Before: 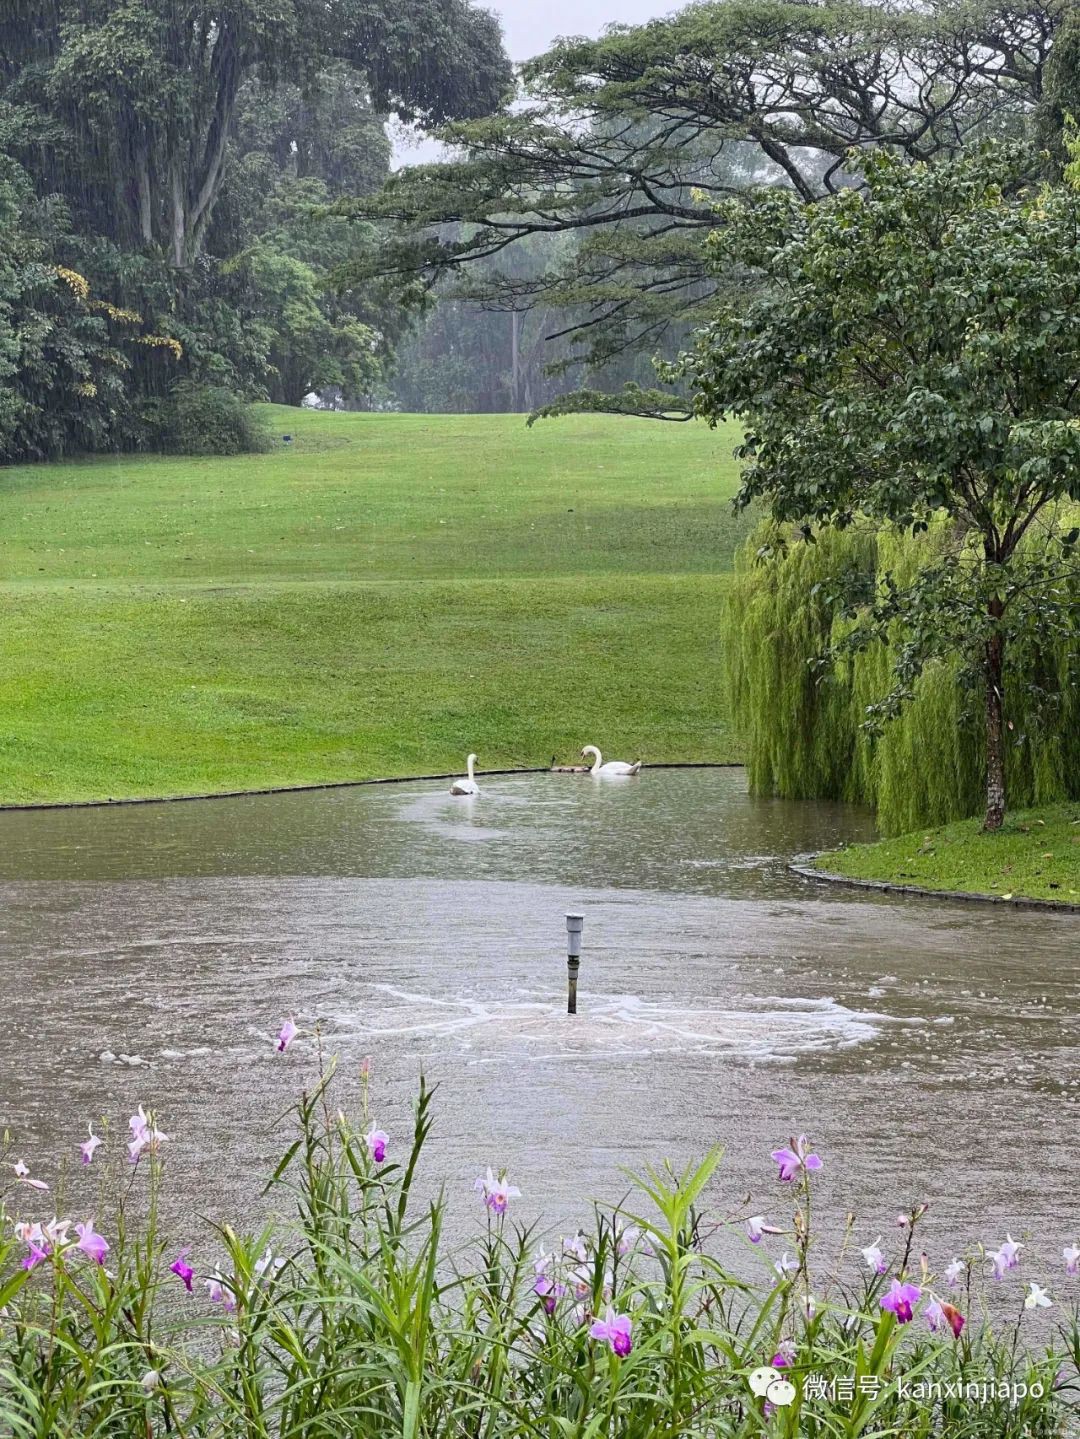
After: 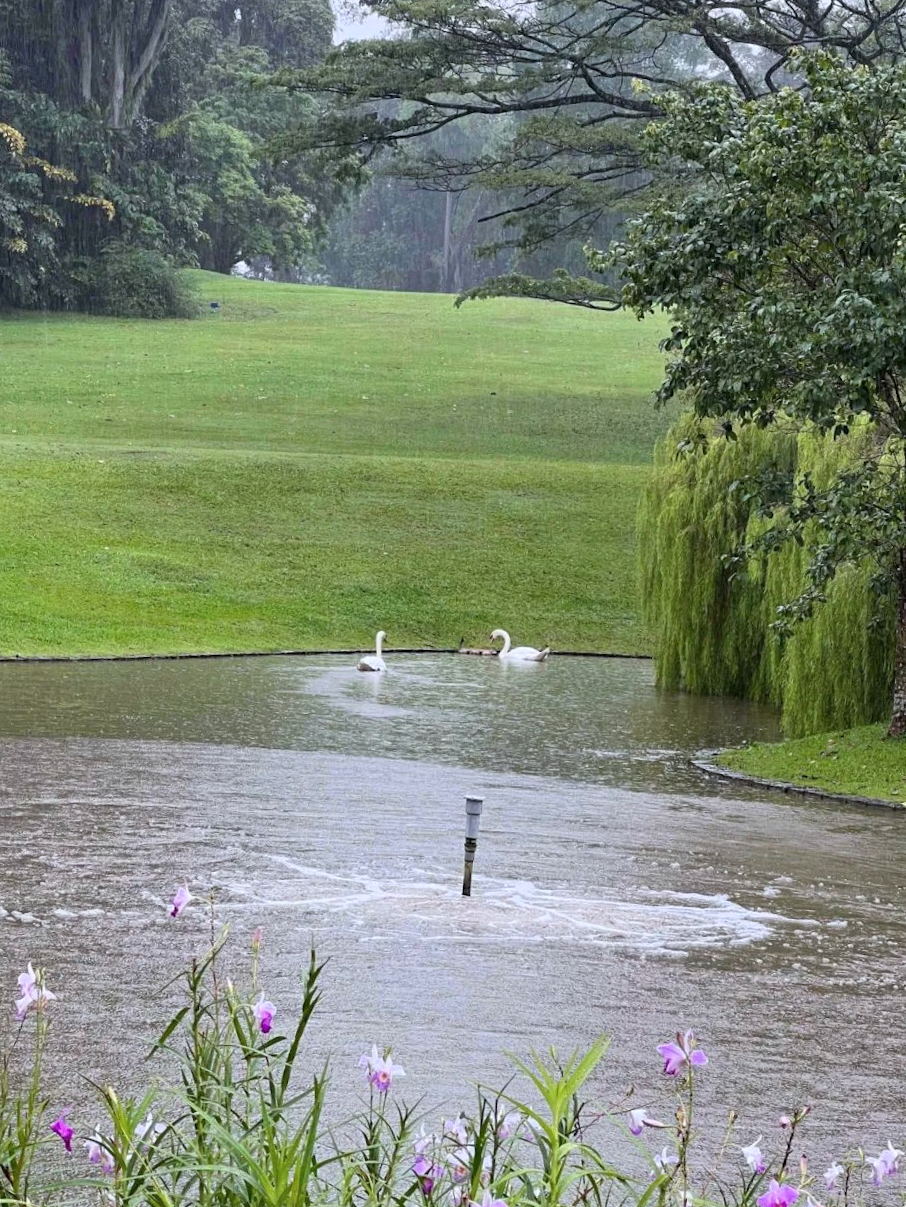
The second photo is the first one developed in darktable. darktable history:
crop and rotate: angle -3.27°, left 5.211%, top 5.211%, right 4.607%, bottom 4.607%
color correction: highlights a* -0.137, highlights b* -5.91, shadows a* -0.137, shadows b* -0.137
